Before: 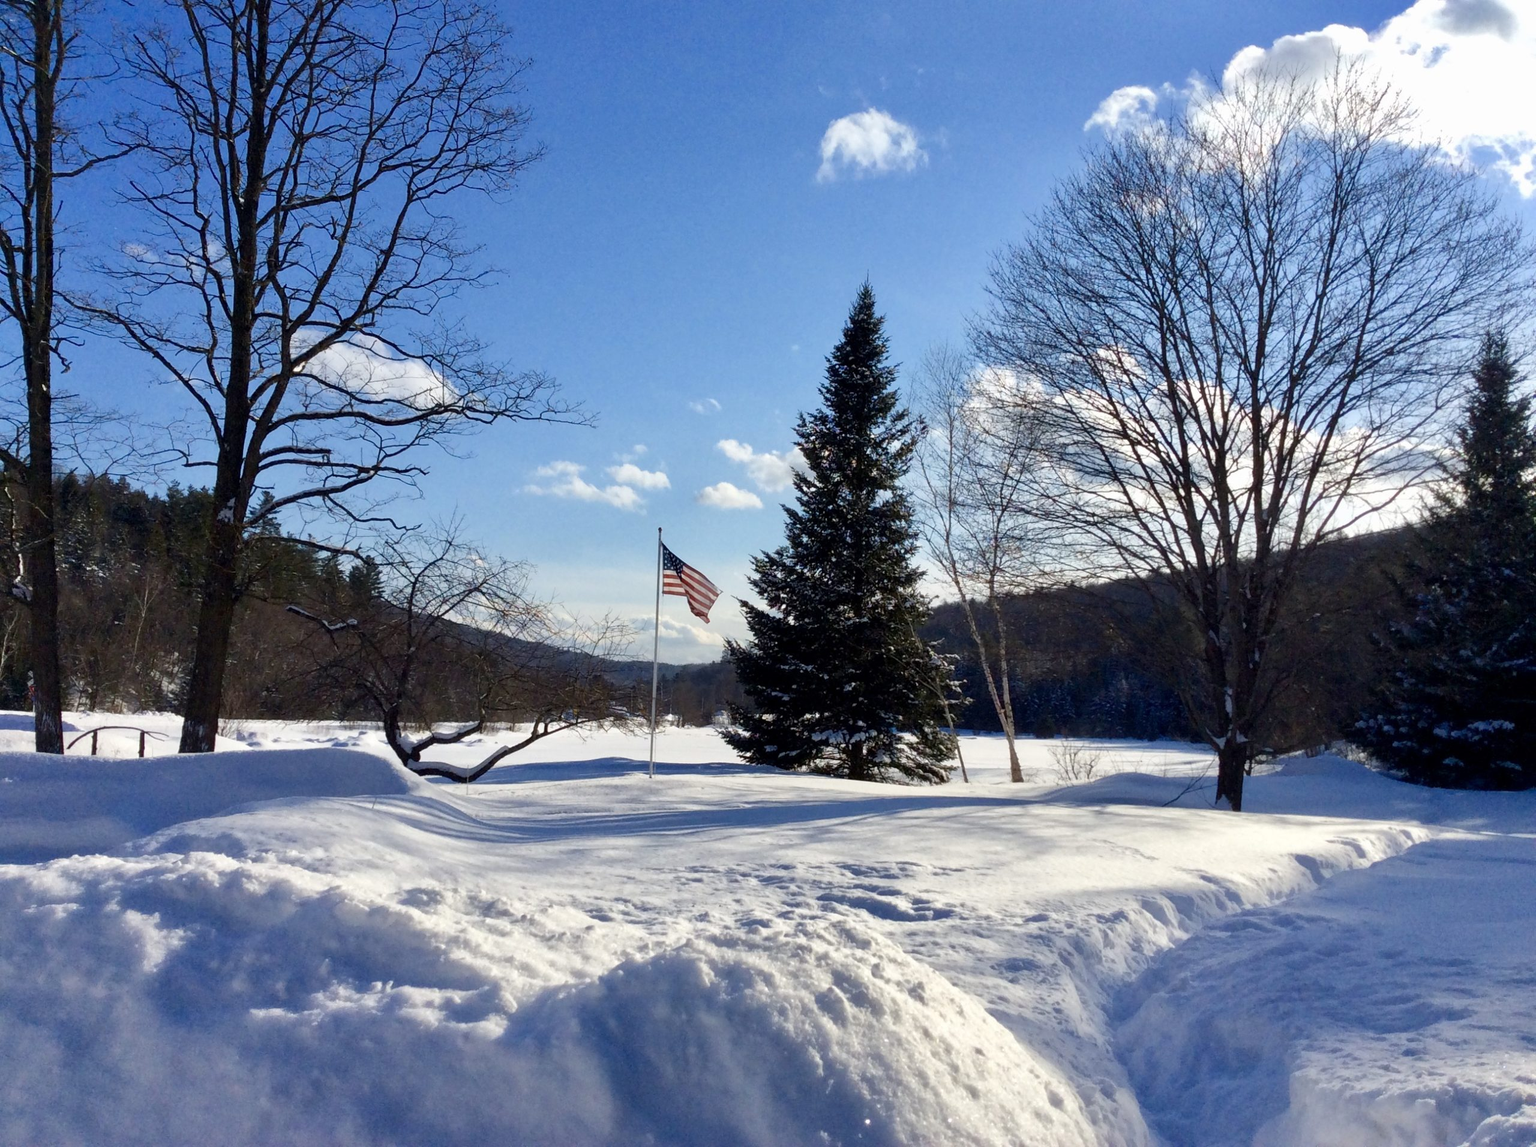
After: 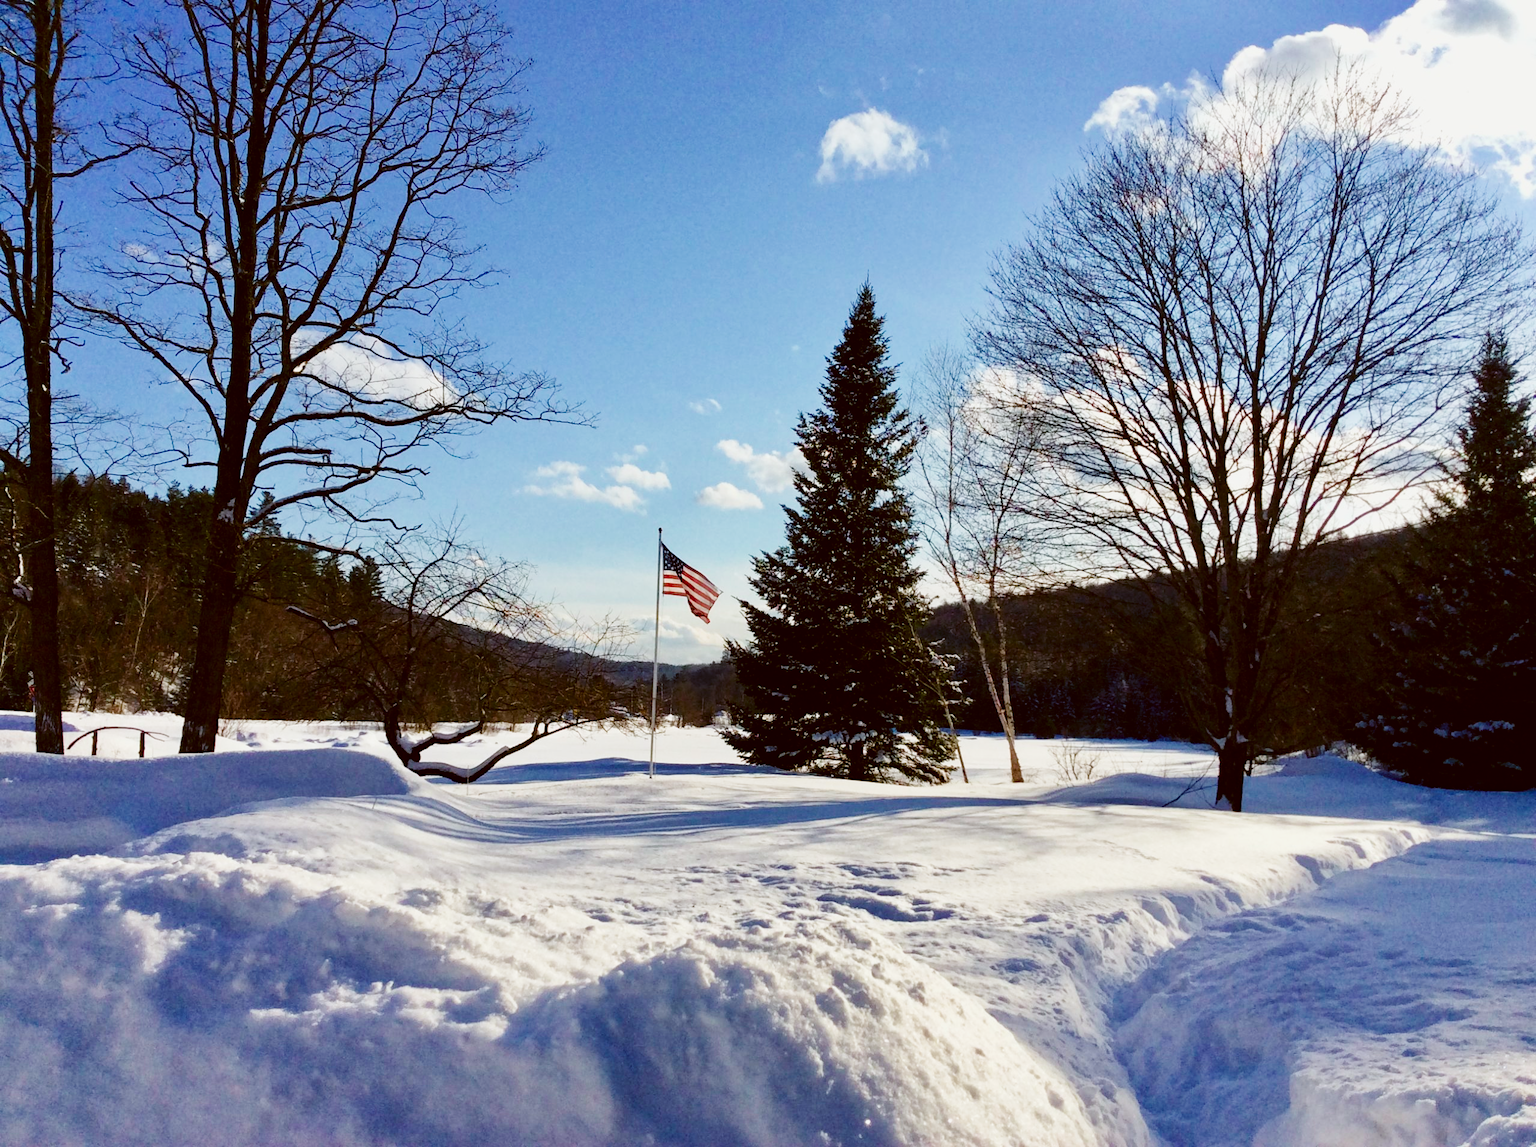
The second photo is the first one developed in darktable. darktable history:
tone curve: curves: ch0 [(0, 0) (0.042, 0.023) (0.157, 0.114) (0.302, 0.308) (0.44, 0.507) (0.607, 0.705) (0.824, 0.882) (1, 0.965)]; ch1 [(0, 0) (0.339, 0.334) (0.445, 0.419) (0.476, 0.454) (0.503, 0.501) (0.517, 0.513) (0.551, 0.567) (0.622, 0.662) (0.706, 0.741) (1, 1)]; ch2 [(0, 0) (0.327, 0.318) (0.417, 0.426) (0.46, 0.453) (0.502, 0.5) (0.514, 0.524) (0.547, 0.572) (0.615, 0.656) (0.717, 0.778) (1, 1)], preserve colors none
color correction: highlights a* -0.526, highlights b* 0.177, shadows a* 5.04, shadows b* 20.51
haze removal: compatibility mode true, adaptive false
